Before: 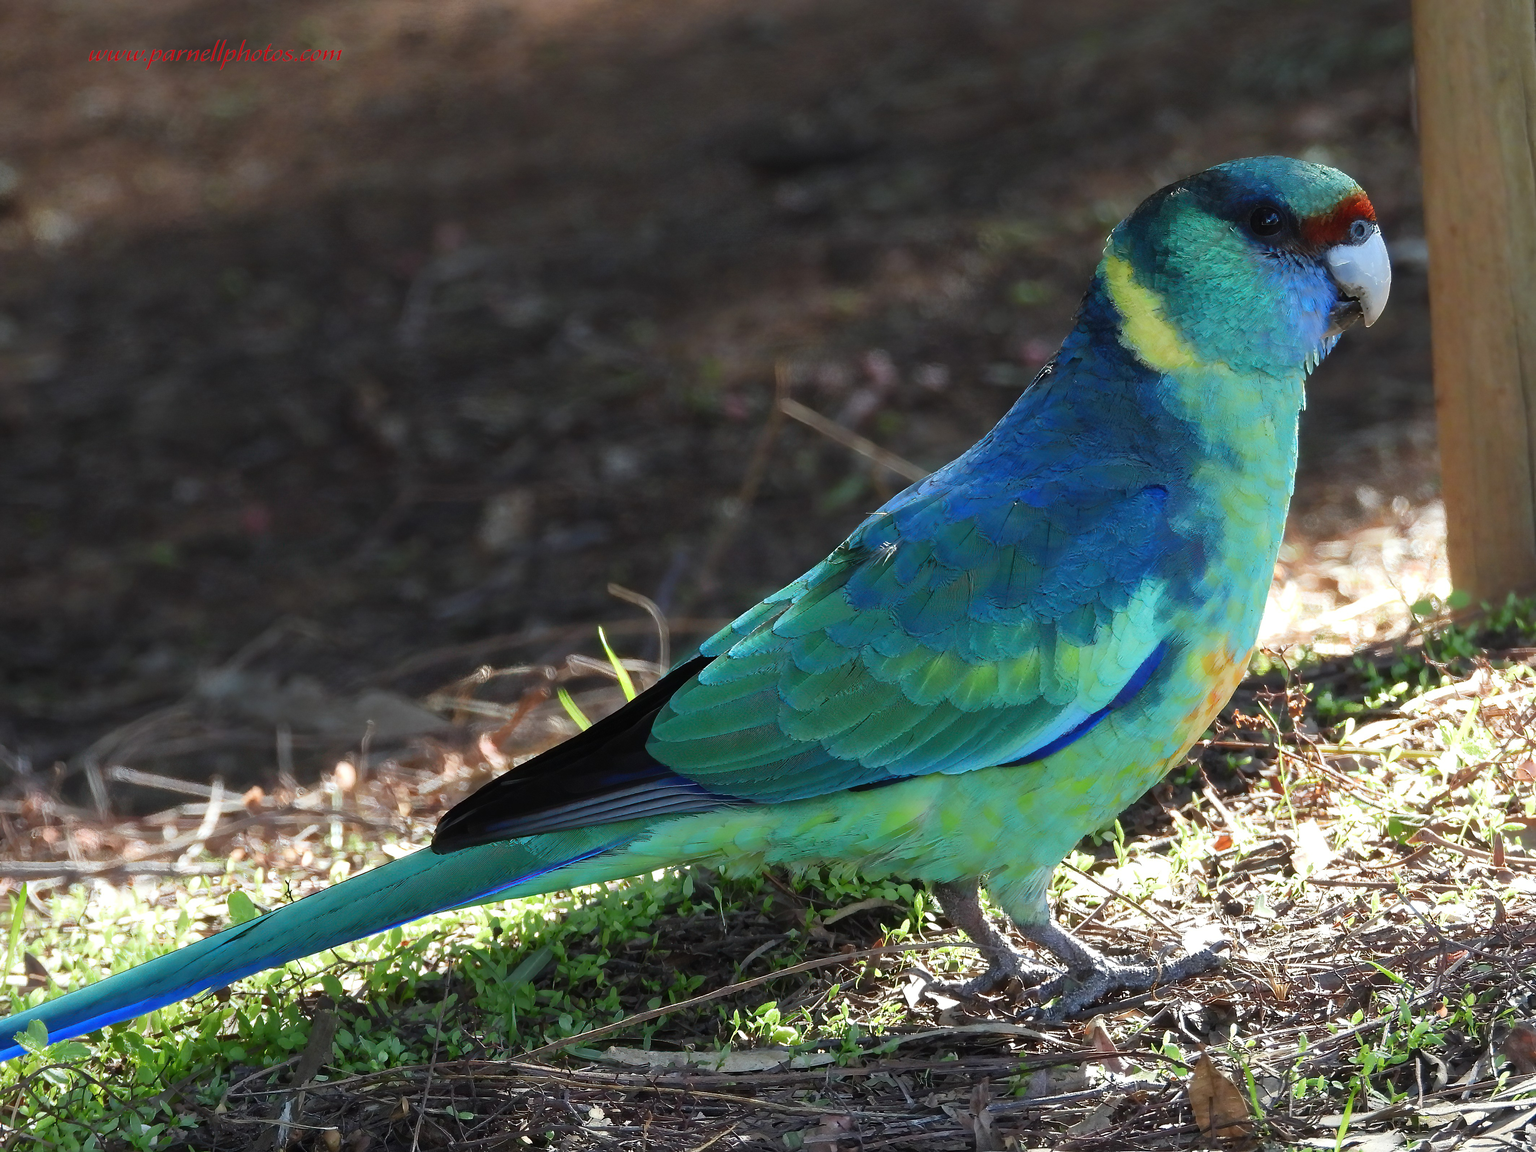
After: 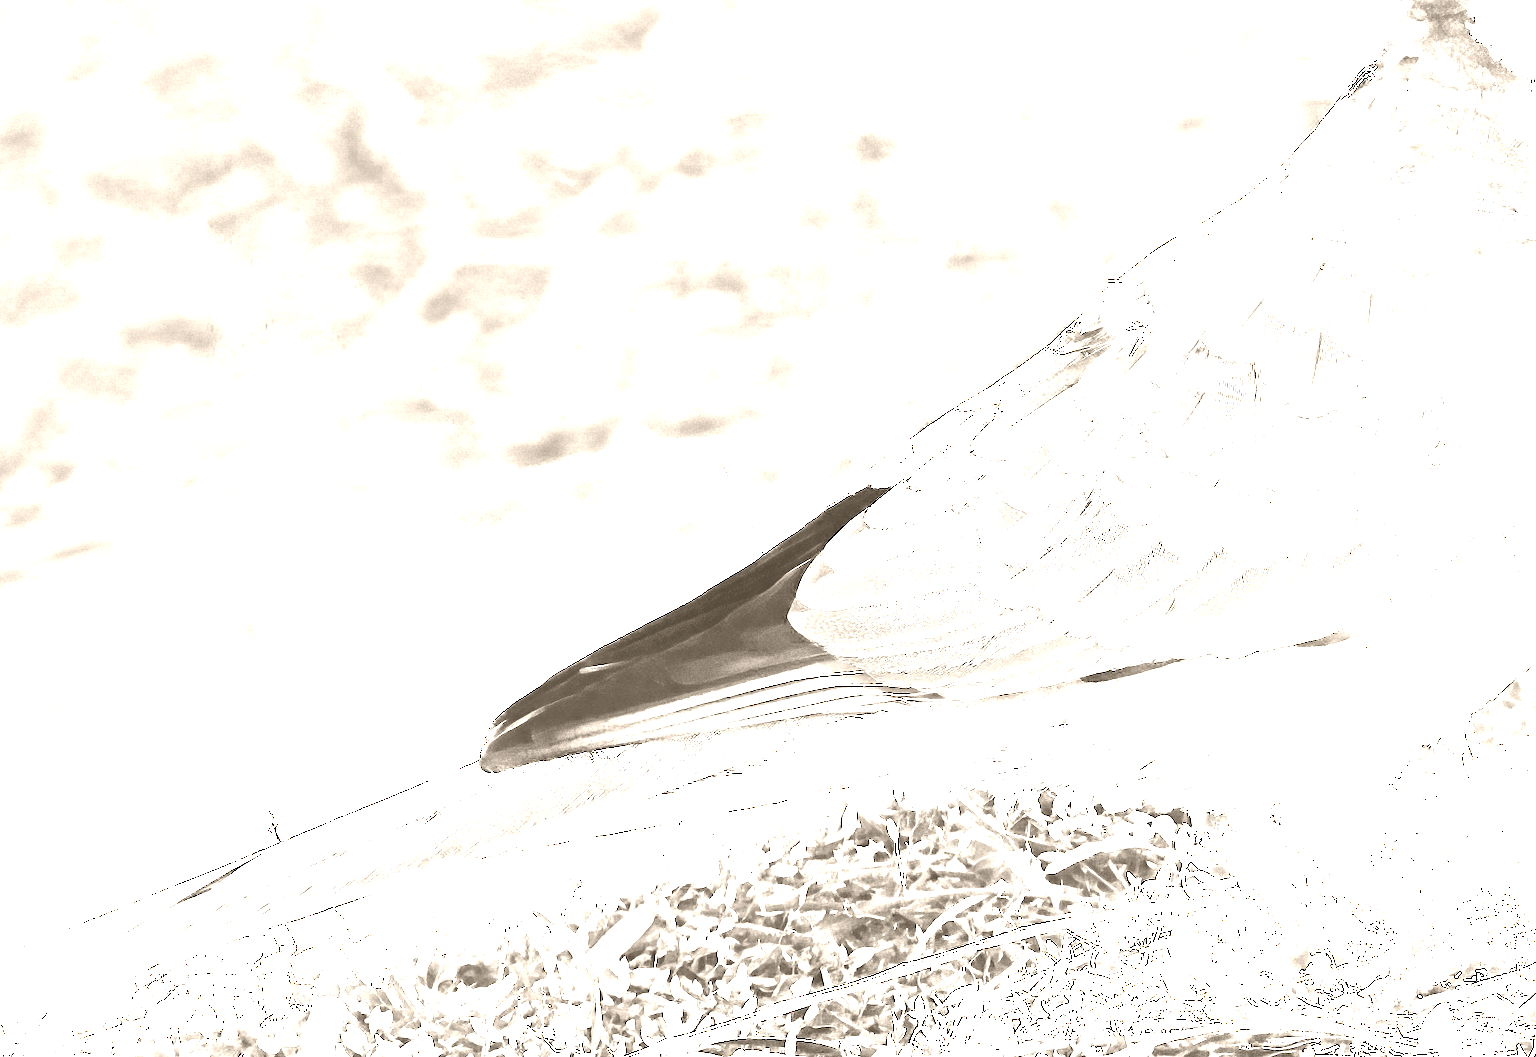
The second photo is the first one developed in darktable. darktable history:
colorize: hue 34.49°, saturation 35.33%, source mix 100%, version 1
crop: left 6.488%, top 27.668%, right 24.183%, bottom 8.656%
tone equalizer: -8 EV -0.417 EV, -7 EV -0.389 EV, -6 EV -0.333 EV, -5 EV -0.222 EV, -3 EV 0.222 EV, -2 EV 0.333 EV, -1 EV 0.389 EV, +0 EV 0.417 EV, edges refinement/feathering 500, mask exposure compensation -1.57 EV, preserve details no
color balance rgb: linear chroma grading › shadows 16%, perceptual saturation grading › global saturation 8%, perceptual saturation grading › shadows 4%, perceptual brilliance grading › global brilliance 2%, perceptual brilliance grading › highlights 8%, perceptual brilliance grading › shadows -4%, global vibrance 16%, saturation formula JzAzBz (2021)
white balance: red 8, blue 8
